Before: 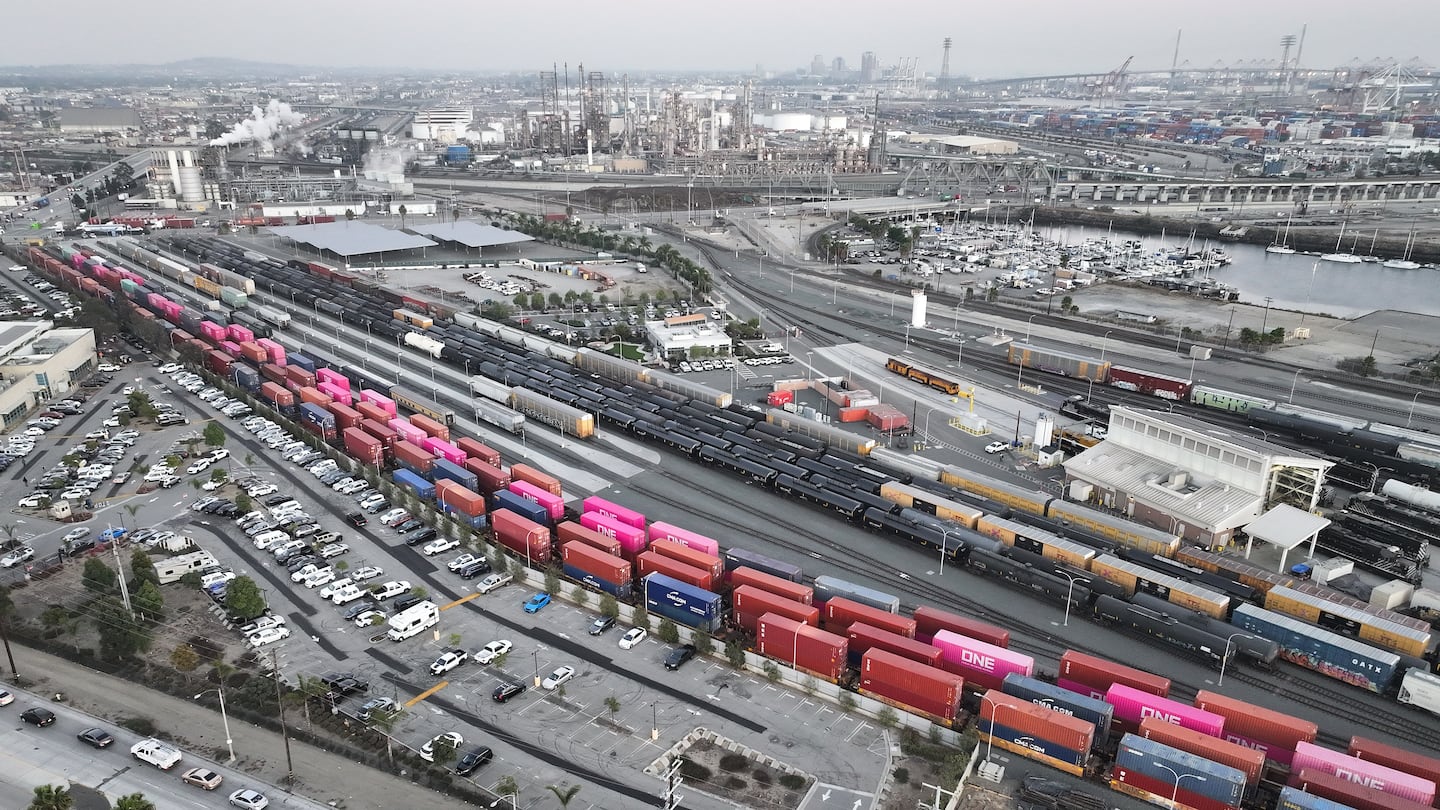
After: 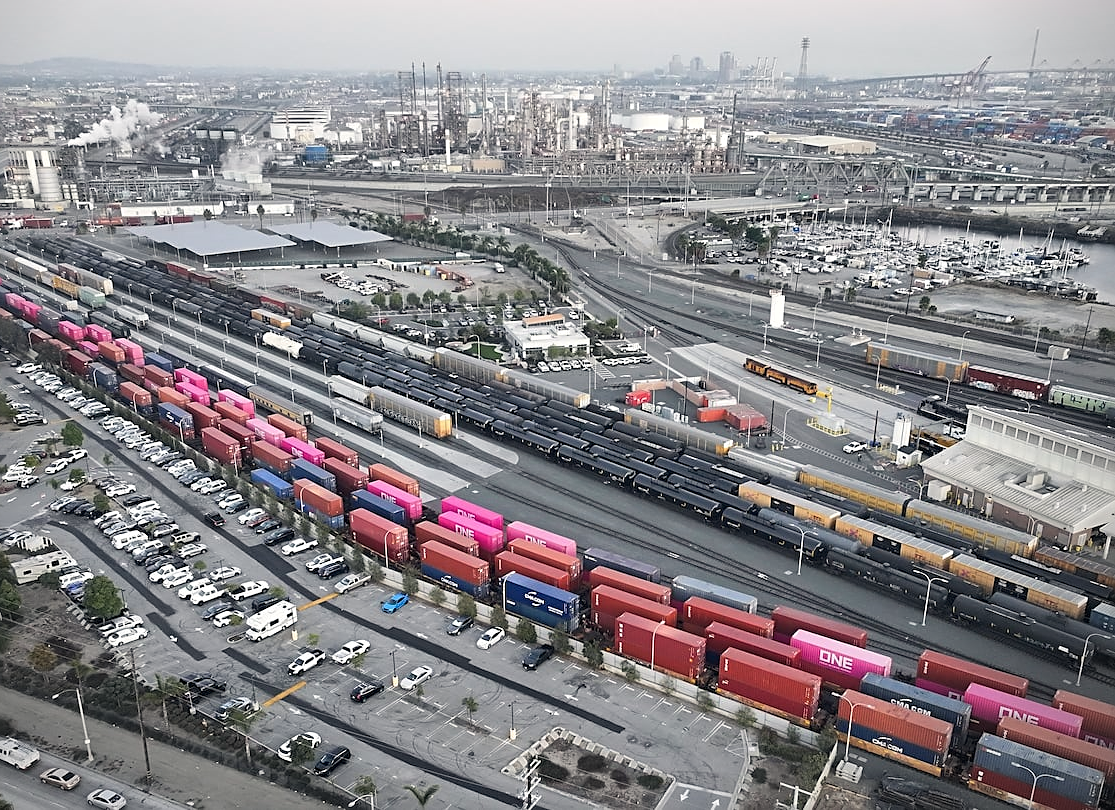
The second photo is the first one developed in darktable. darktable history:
sharpen: on, module defaults
crop: left 9.872%, right 12.637%
vignetting: fall-off start 92.8%, center (-0.063, -0.305), unbound false
color correction: highlights a* 0.369, highlights b* 2.69, shadows a* -1.3, shadows b* -4.46
